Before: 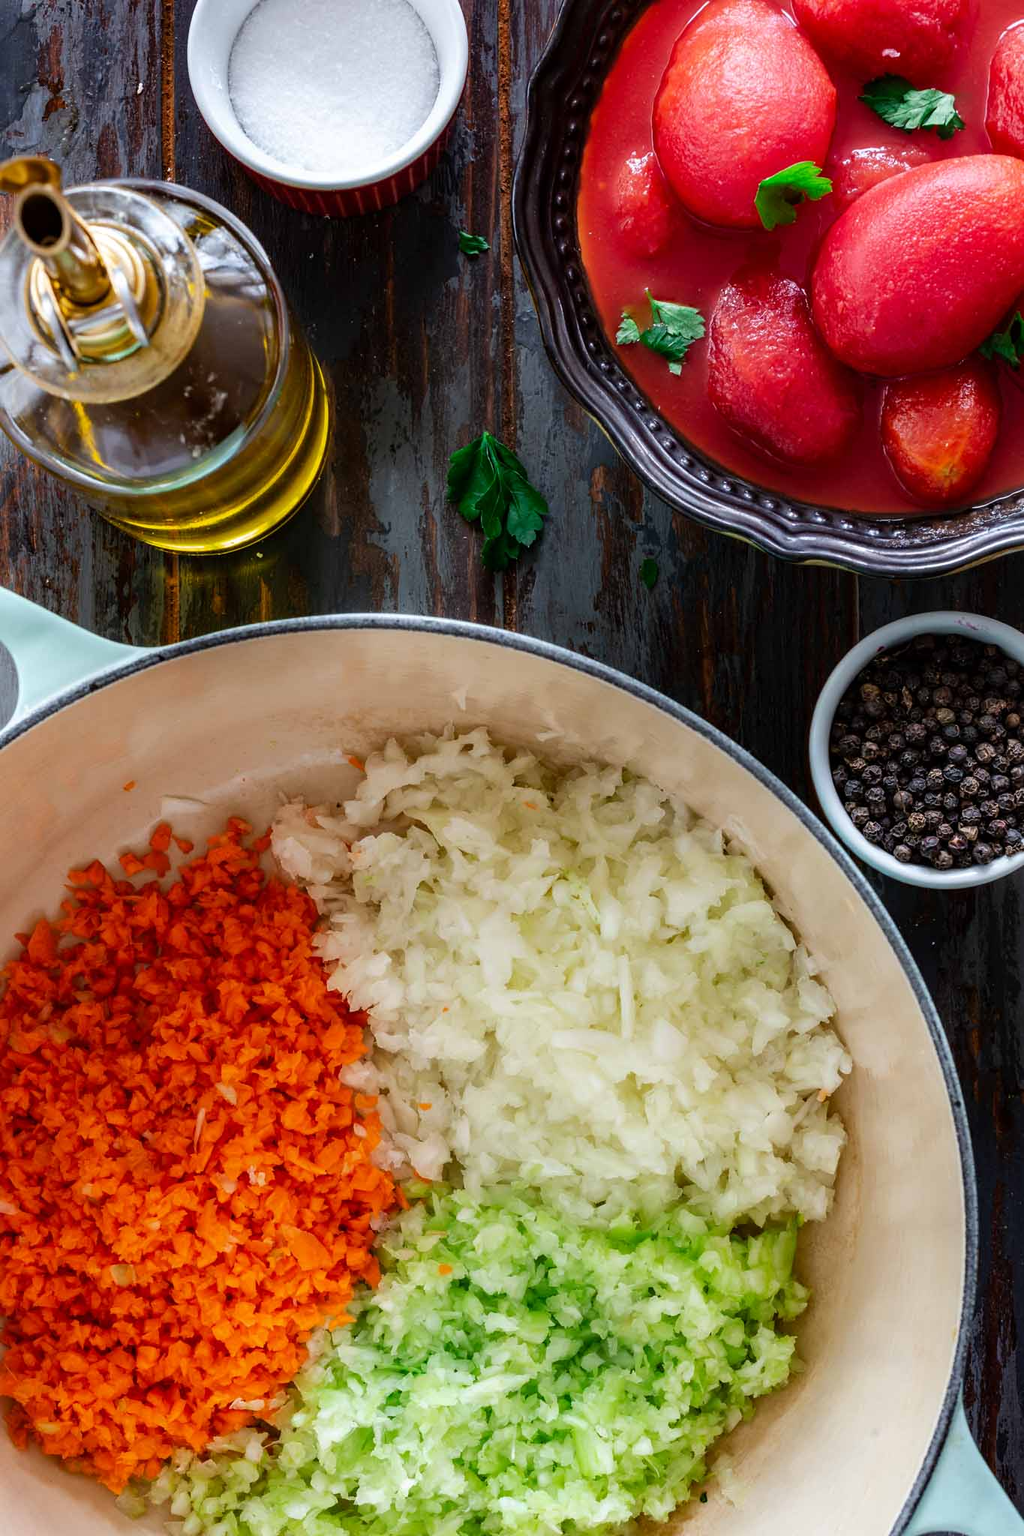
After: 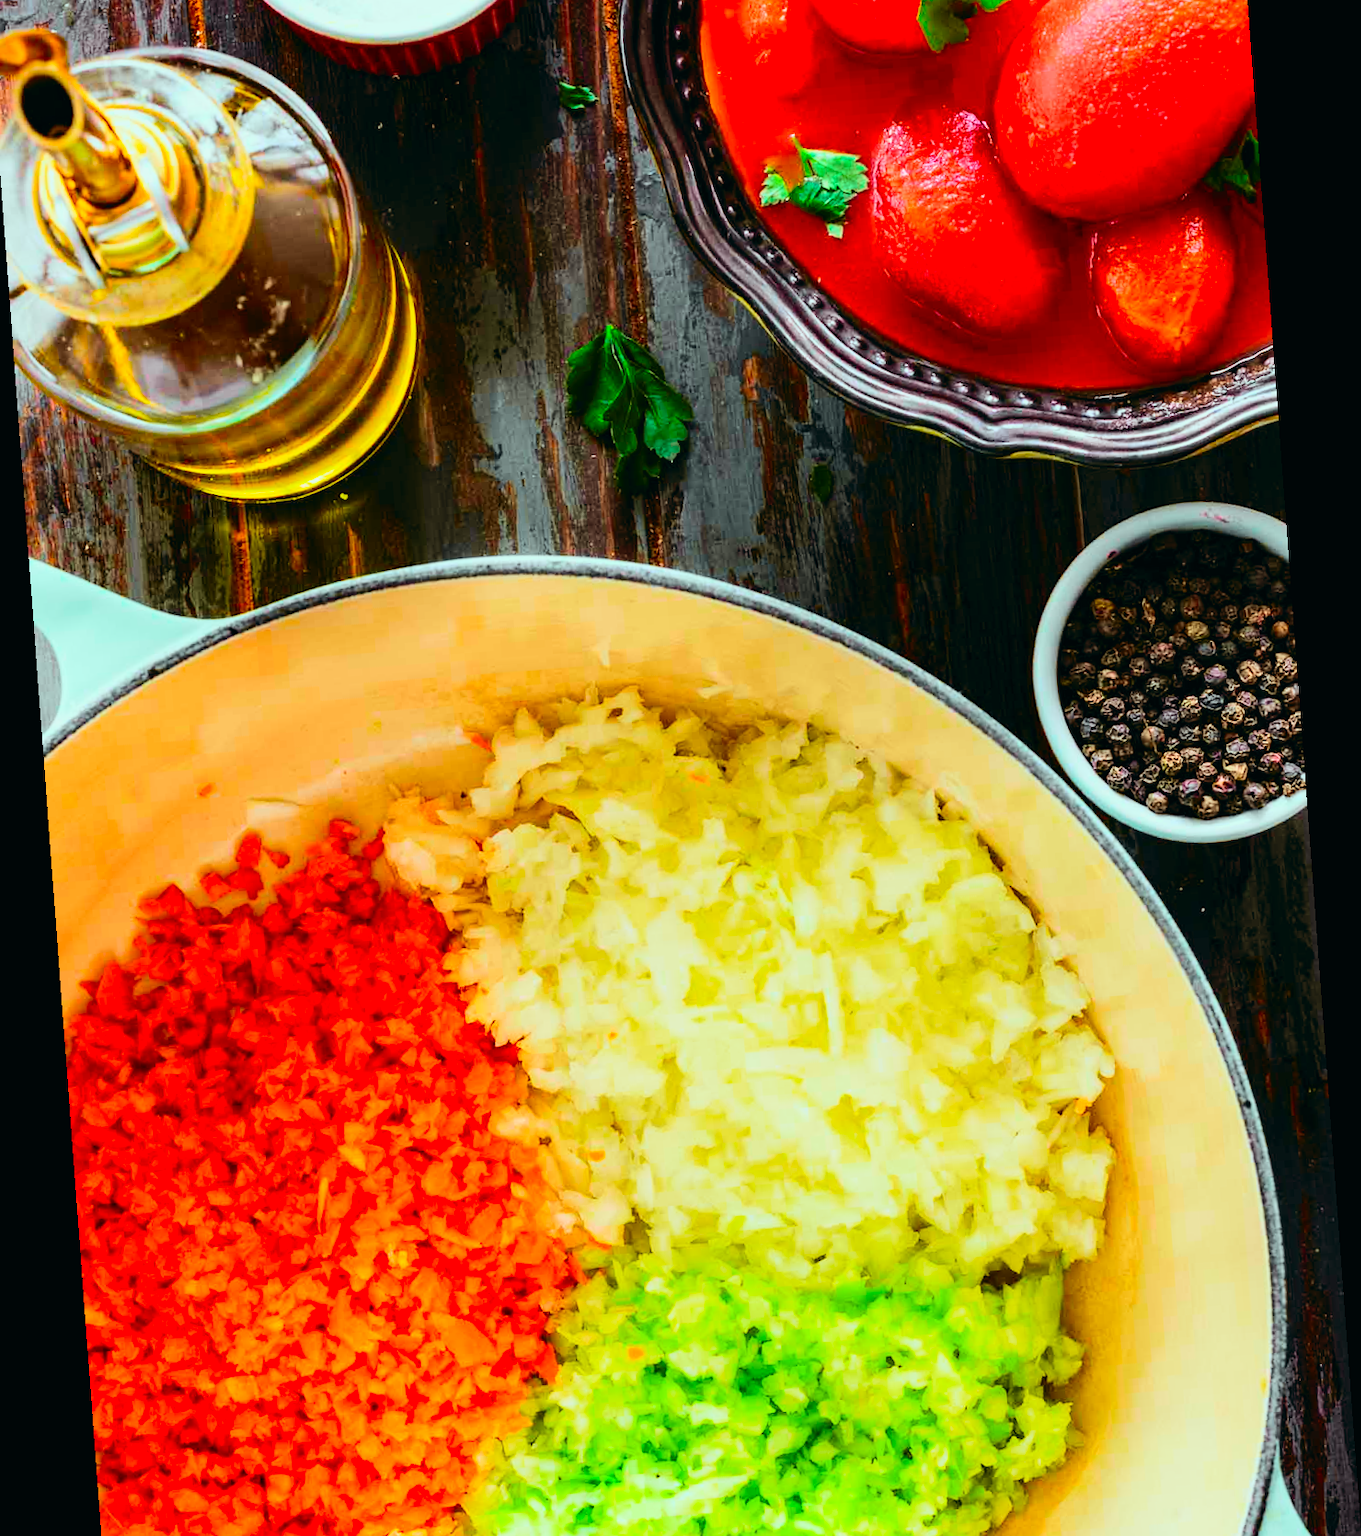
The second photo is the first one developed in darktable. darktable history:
color correction: highlights a* -7.33, highlights b* 1.26, shadows a* -3.55, saturation 1.4
rgb levels: mode RGB, independent channels, levels [[0, 0.5, 1], [0, 0.521, 1], [0, 0.536, 1]]
crop and rotate: left 1.814%, top 12.818%, right 0.25%, bottom 9.225%
rotate and perspective: rotation -4.25°, automatic cropping off
tone curve: curves: ch0 [(0, 0) (0.11, 0.081) (0.256, 0.259) (0.398, 0.475) (0.498, 0.611) (0.65, 0.757) (0.835, 0.883) (1, 0.961)]; ch1 [(0, 0) (0.346, 0.307) (0.408, 0.369) (0.453, 0.457) (0.482, 0.479) (0.502, 0.498) (0.521, 0.51) (0.553, 0.554) (0.618, 0.65) (0.693, 0.727) (1, 1)]; ch2 [(0, 0) (0.366, 0.337) (0.434, 0.46) (0.485, 0.494) (0.5, 0.494) (0.511, 0.508) (0.537, 0.55) (0.579, 0.599) (0.621, 0.693) (1, 1)], color space Lab, independent channels, preserve colors none
exposure: exposure 0 EV, compensate highlight preservation false
contrast brightness saturation: contrast 0.14, brightness 0.21
velvia: on, module defaults
